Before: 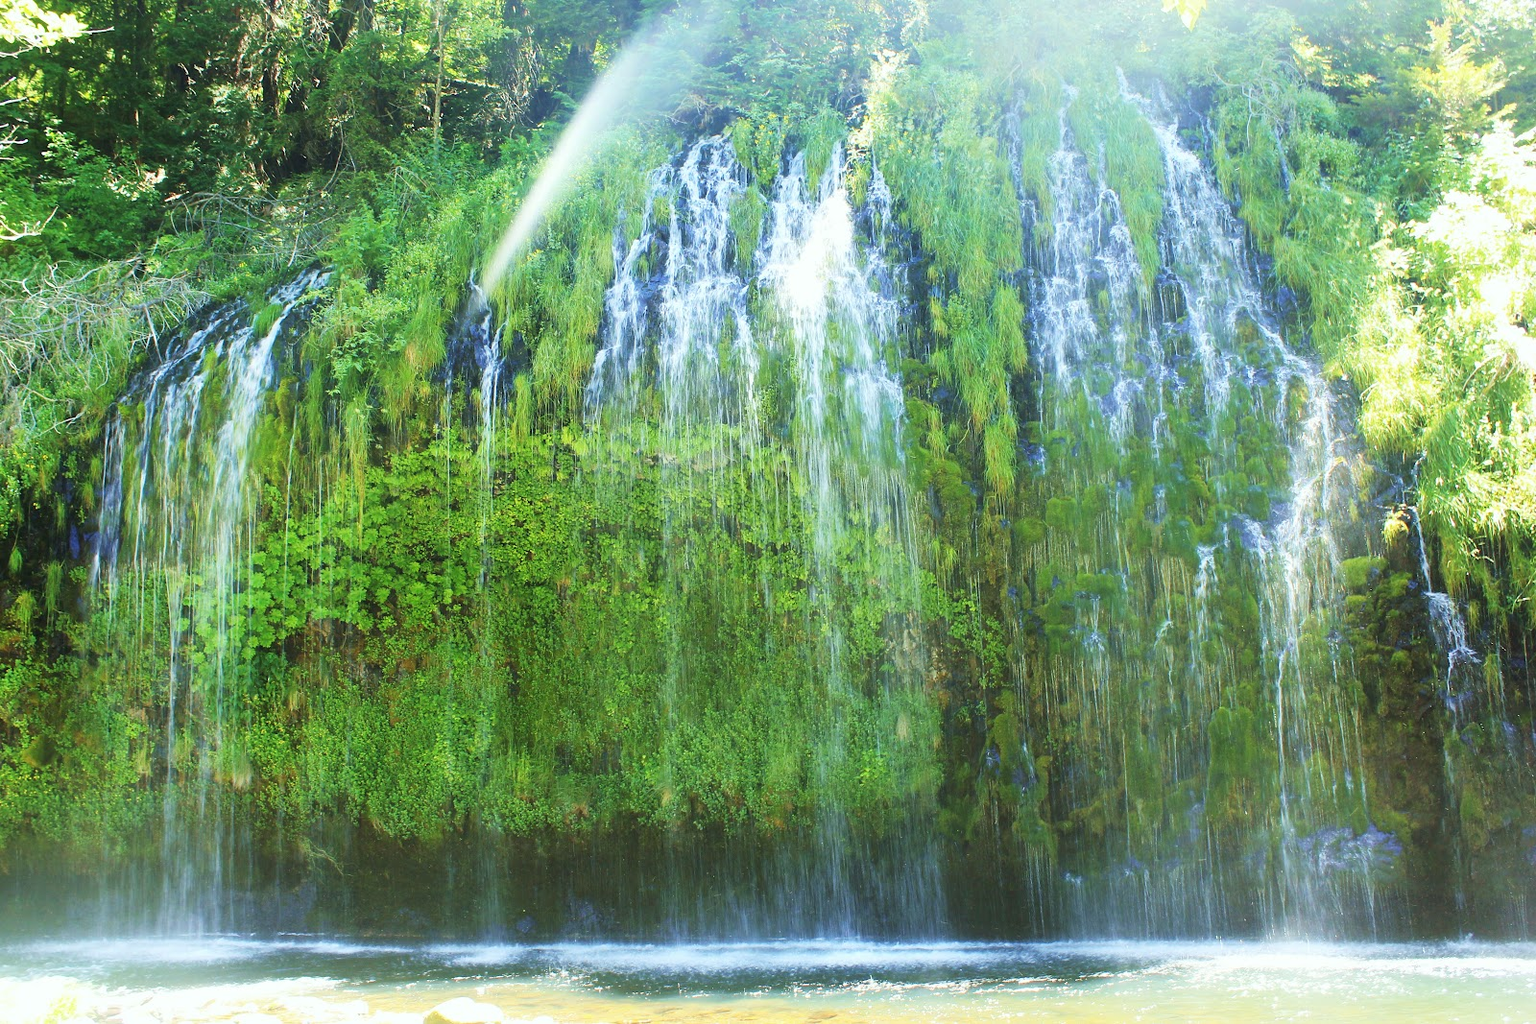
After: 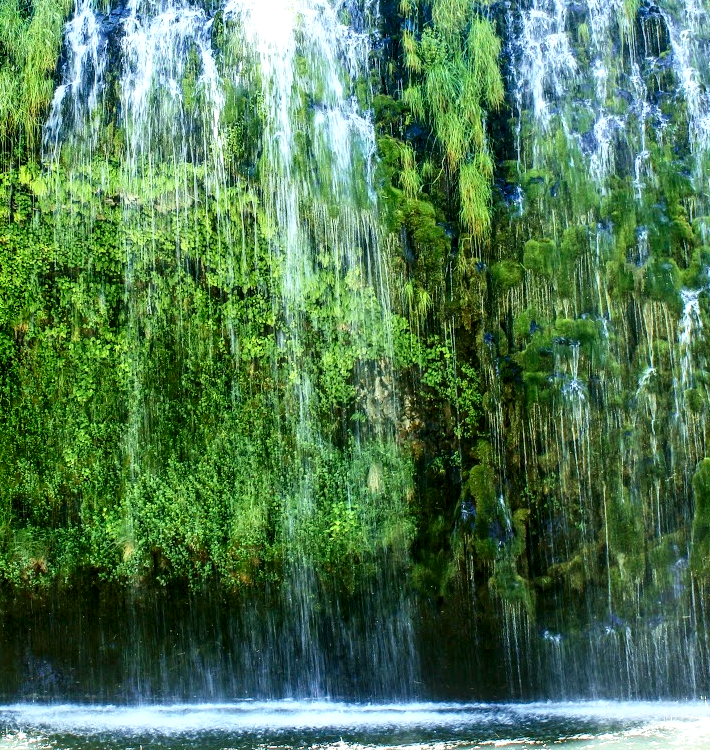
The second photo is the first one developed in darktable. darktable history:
tone equalizer: -8 EV 0.25 EV, -7 EV 0.417 EV, -6 EV 0.417 EV, -5 EV 0.25 EV, -3 EV -0.25 EV, -2 EV -0.417 EV, -1 EV -0.417 EV, +0 EV -0.25 EV, edges refinement/feathering 500, mask exposure compensation -1.57 EV, preserve details guided filter
crop: left 35.432%, top 26.233%, right 20.145%, bottom 3.432%
local contrast: highlights 60%, shadows 60%, detail 160%
contrast brightness saturation: contrast 0.32, brightness -0.08, saturation 0.17
